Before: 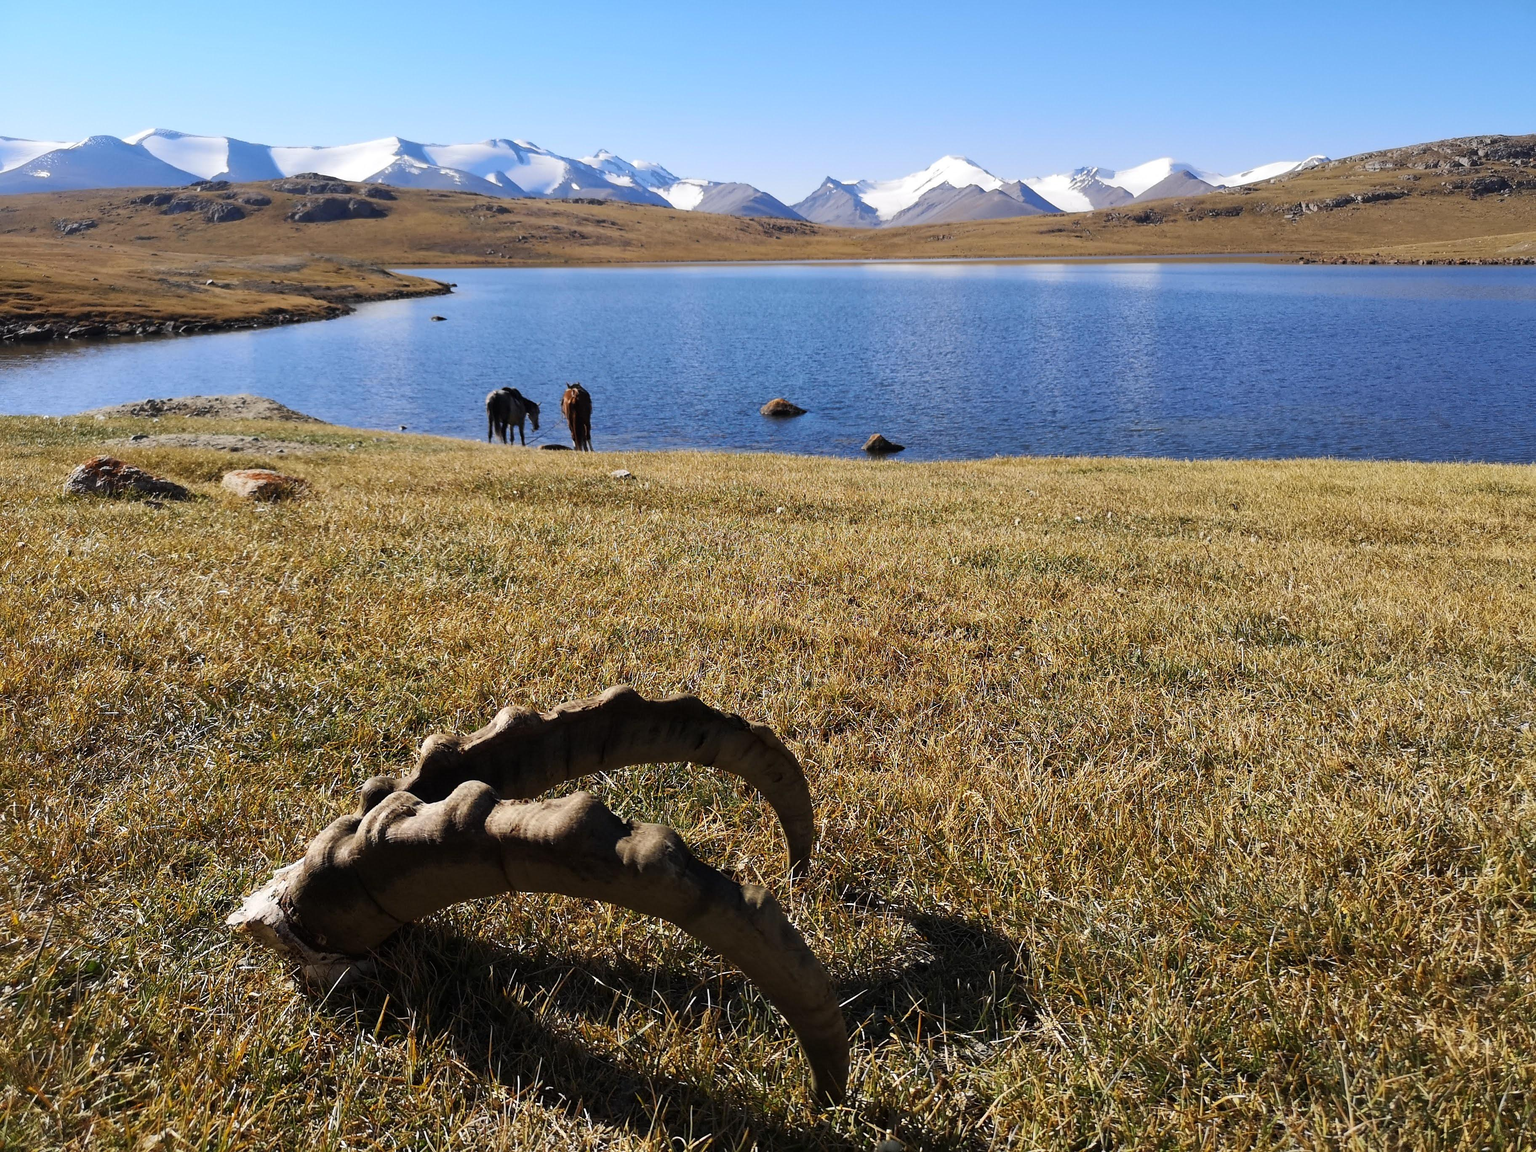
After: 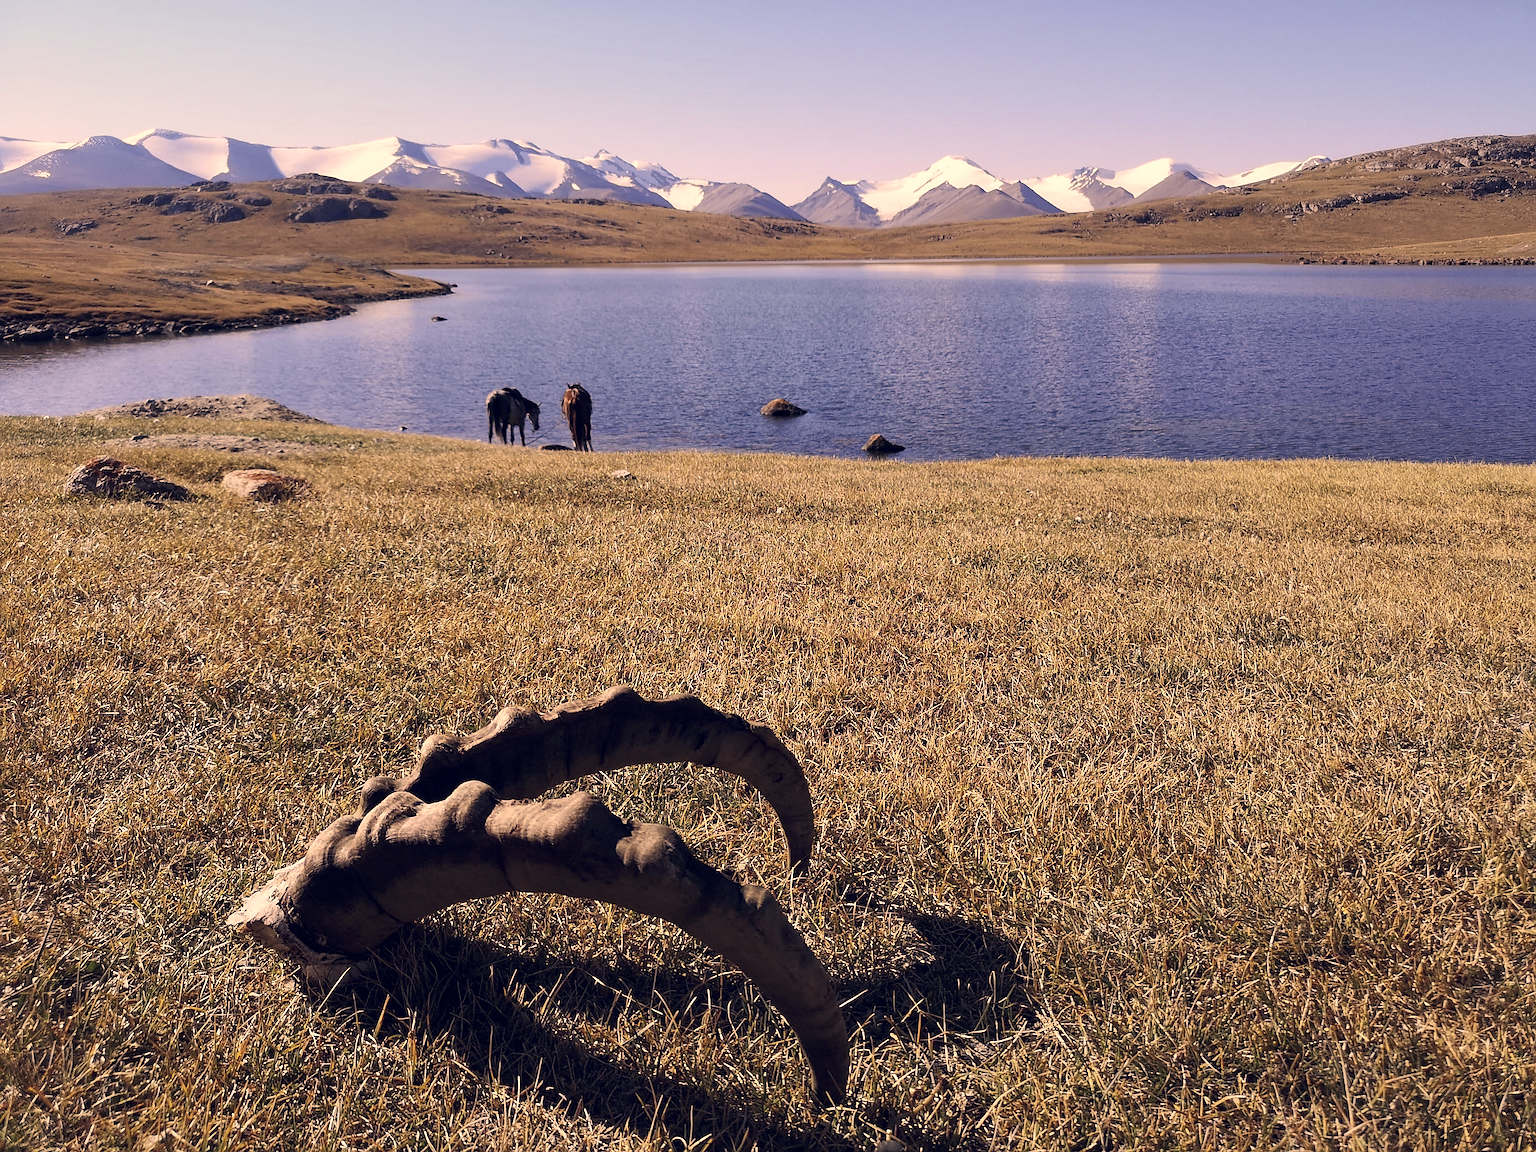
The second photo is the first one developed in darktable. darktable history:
color correction: highlights a* 19.59, highlights b* 27.49, shadows a* 3.46, shadows b* -17.28, saturation 0.73
sharpen: on, module defaults
local contrast: highlights 100%, shadows 100%, detail 120%, midtone range 0.2
